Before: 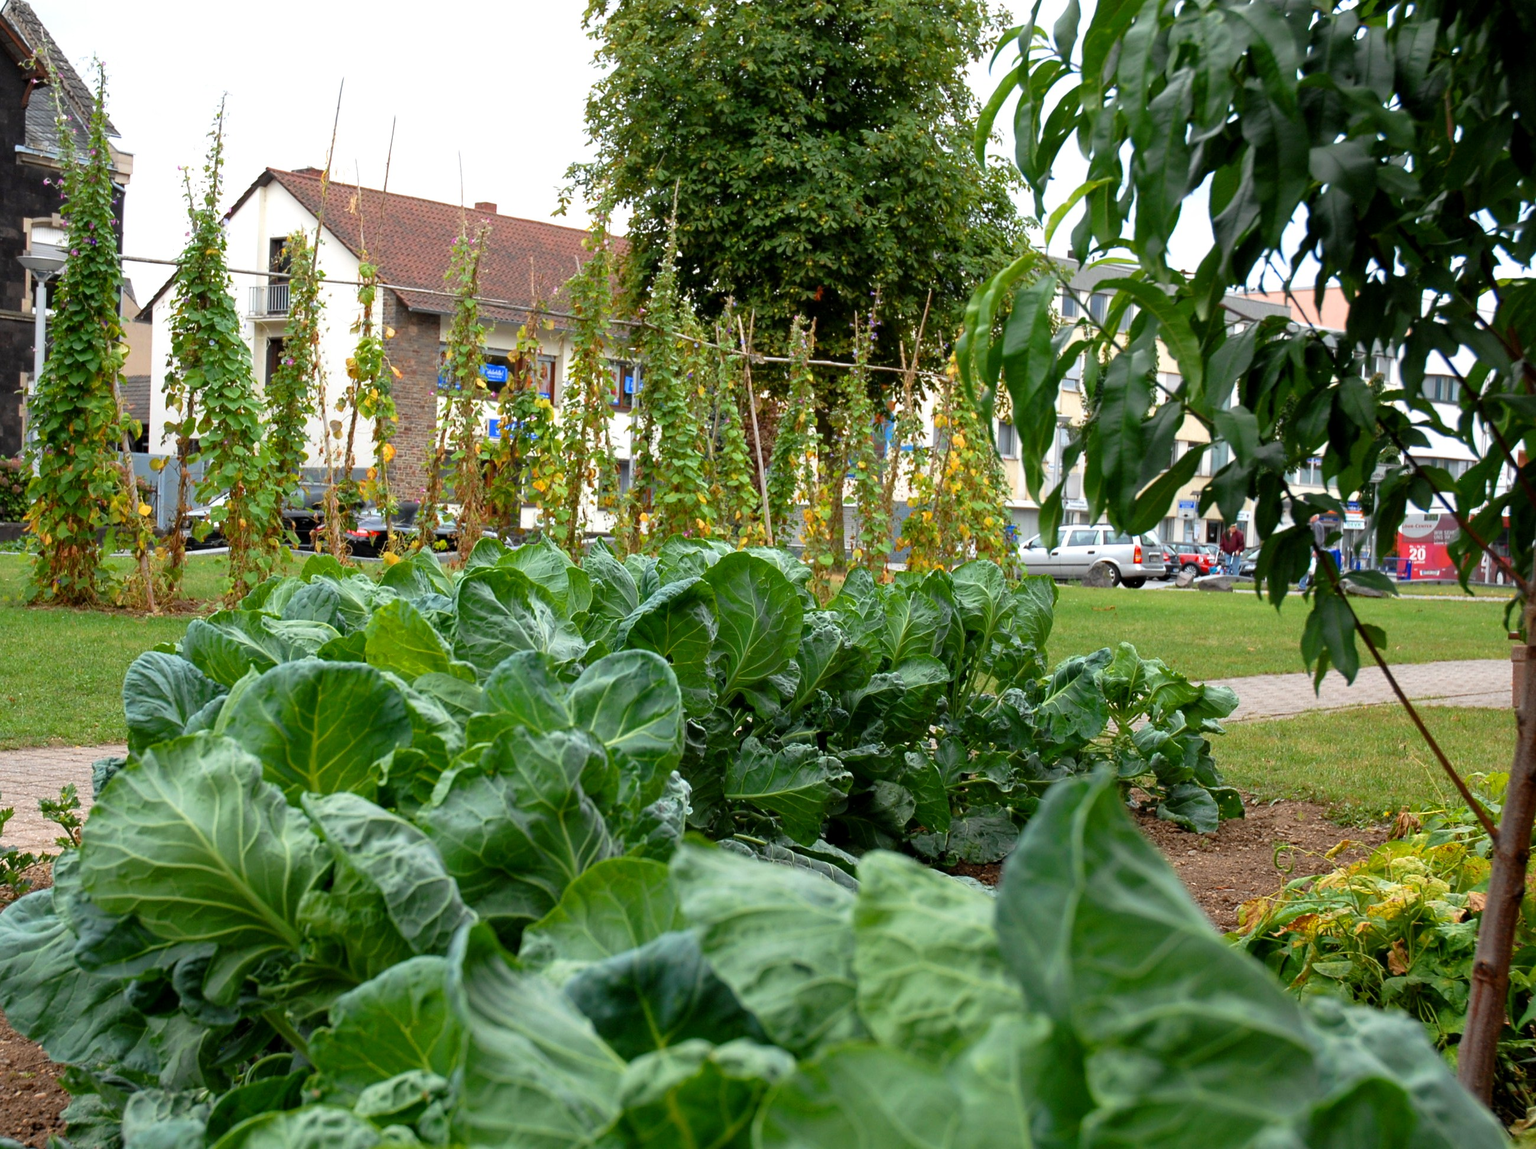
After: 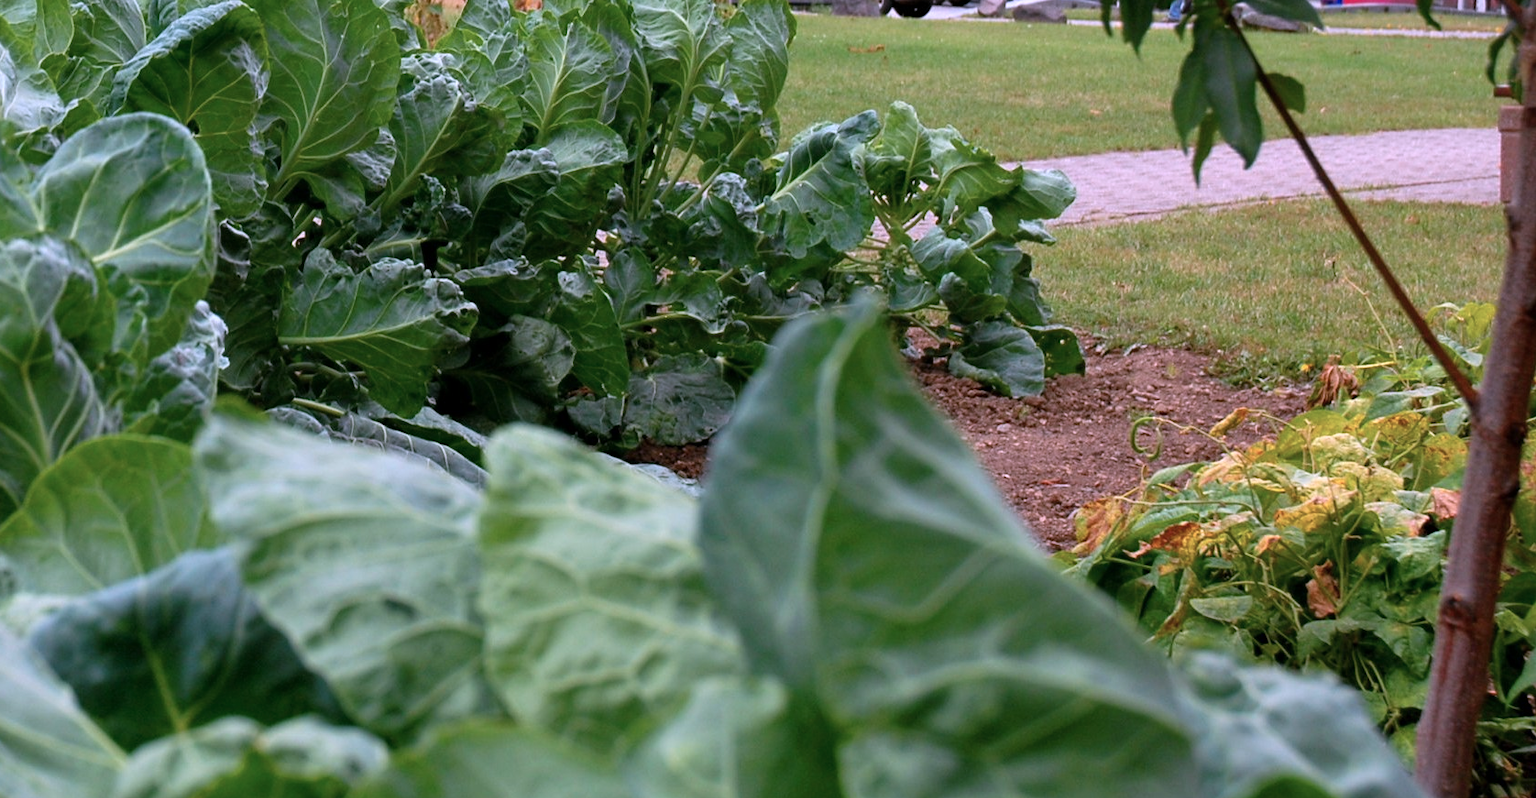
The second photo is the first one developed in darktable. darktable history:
crop and rotate: left 35.509%, top 50.238%, bottom 4.934%
color correction: highlights a* 15.03, highlights b* -25.07
